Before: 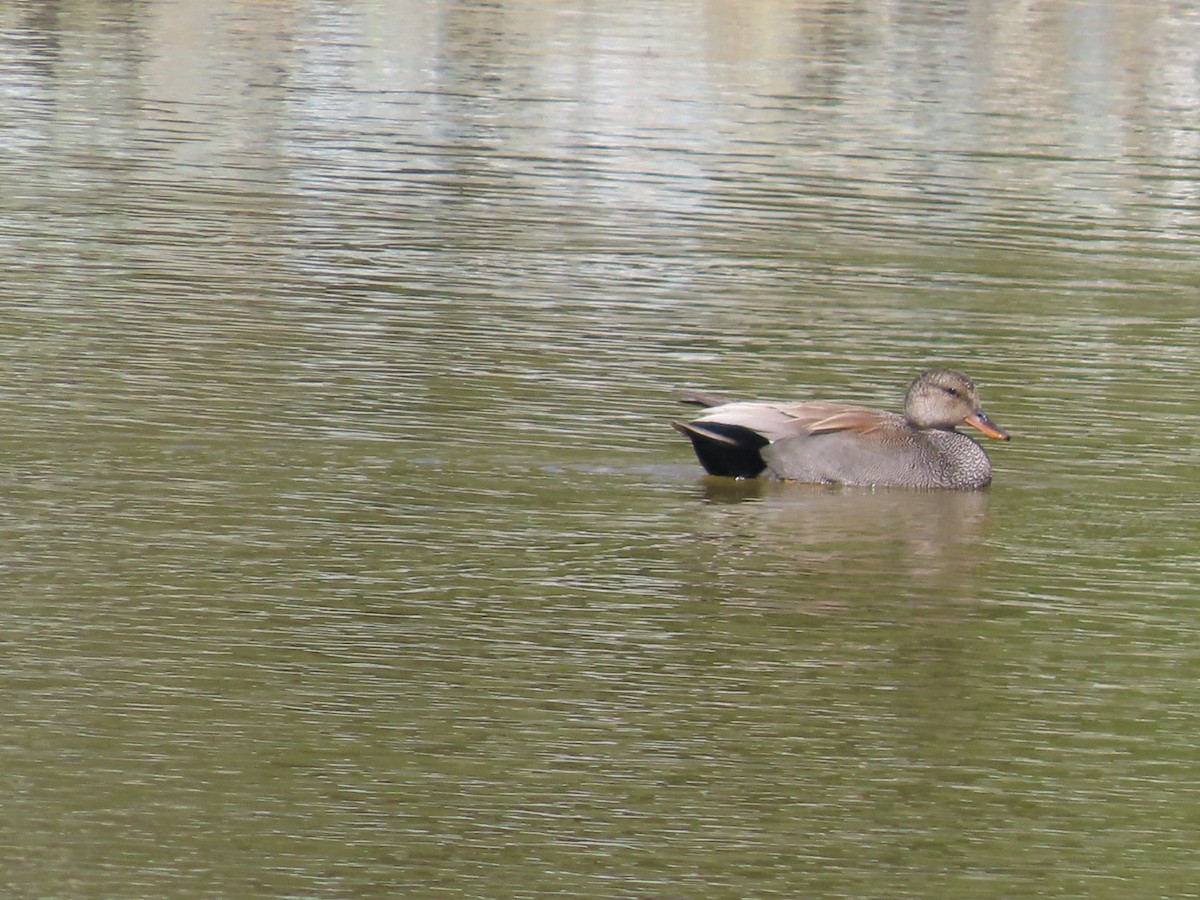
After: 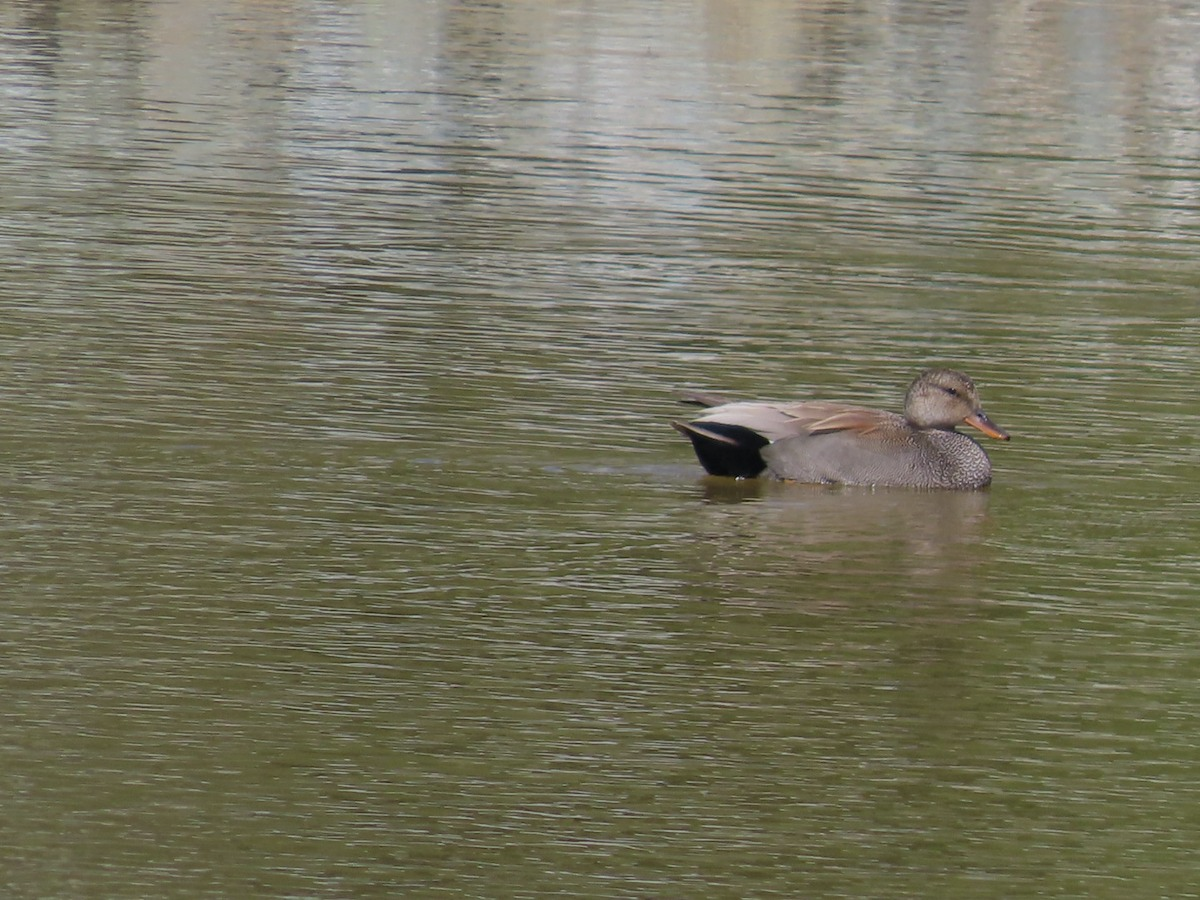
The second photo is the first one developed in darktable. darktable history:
exposure: exposure -0.568 EV, compensate exposure bias true, compensate highlight preservation false
